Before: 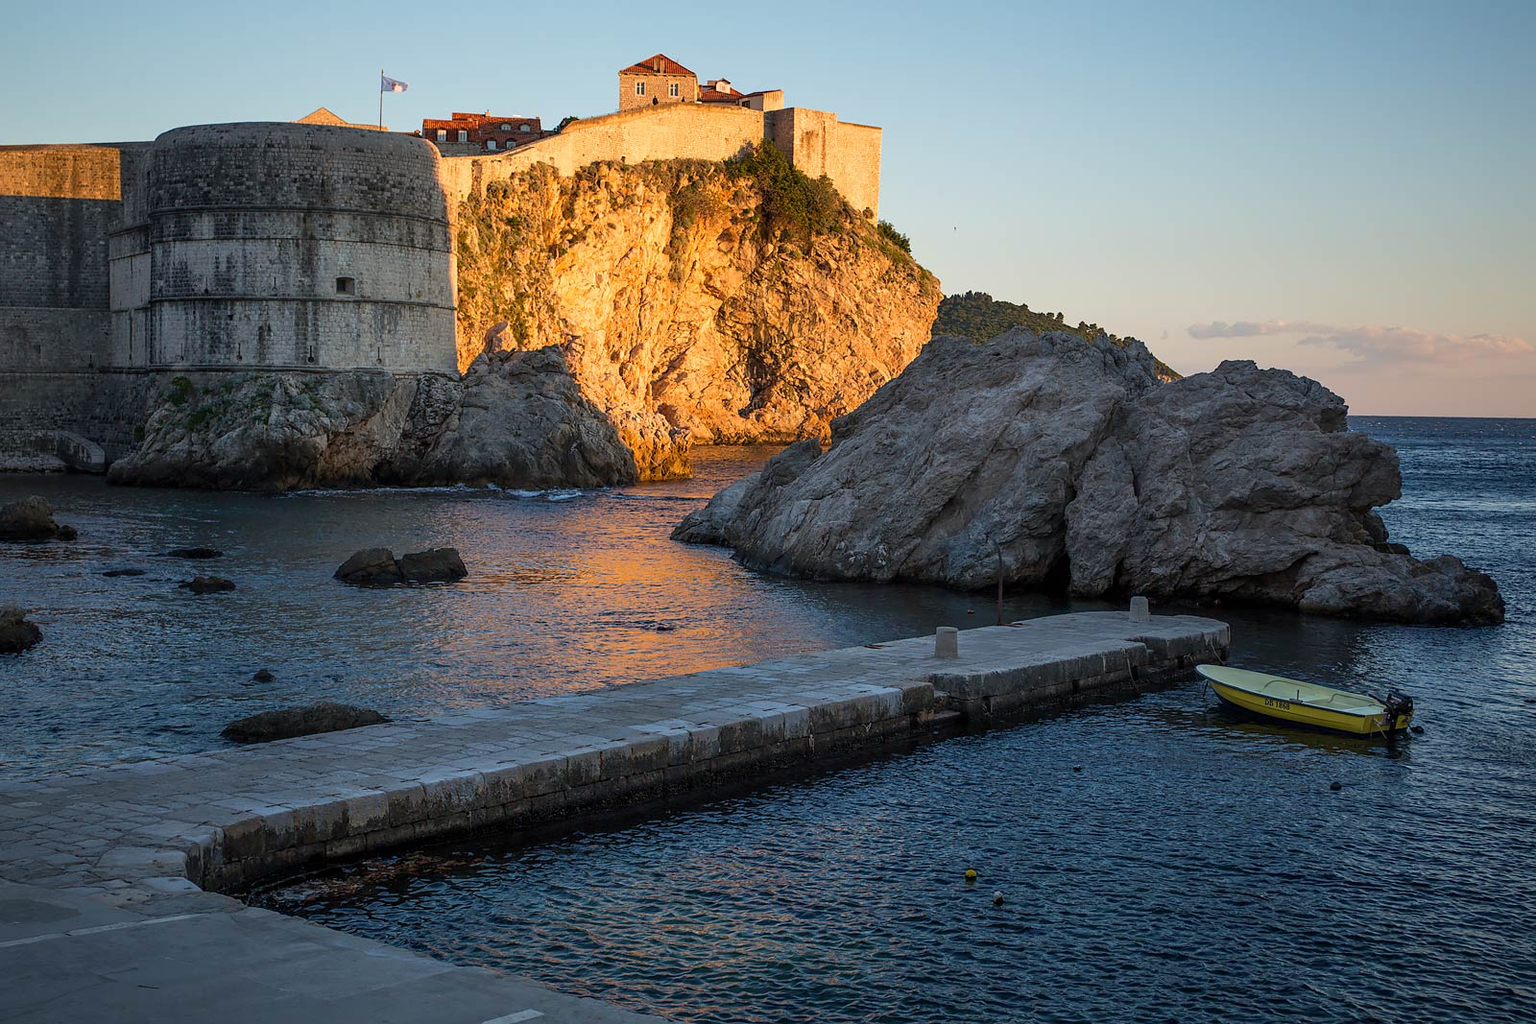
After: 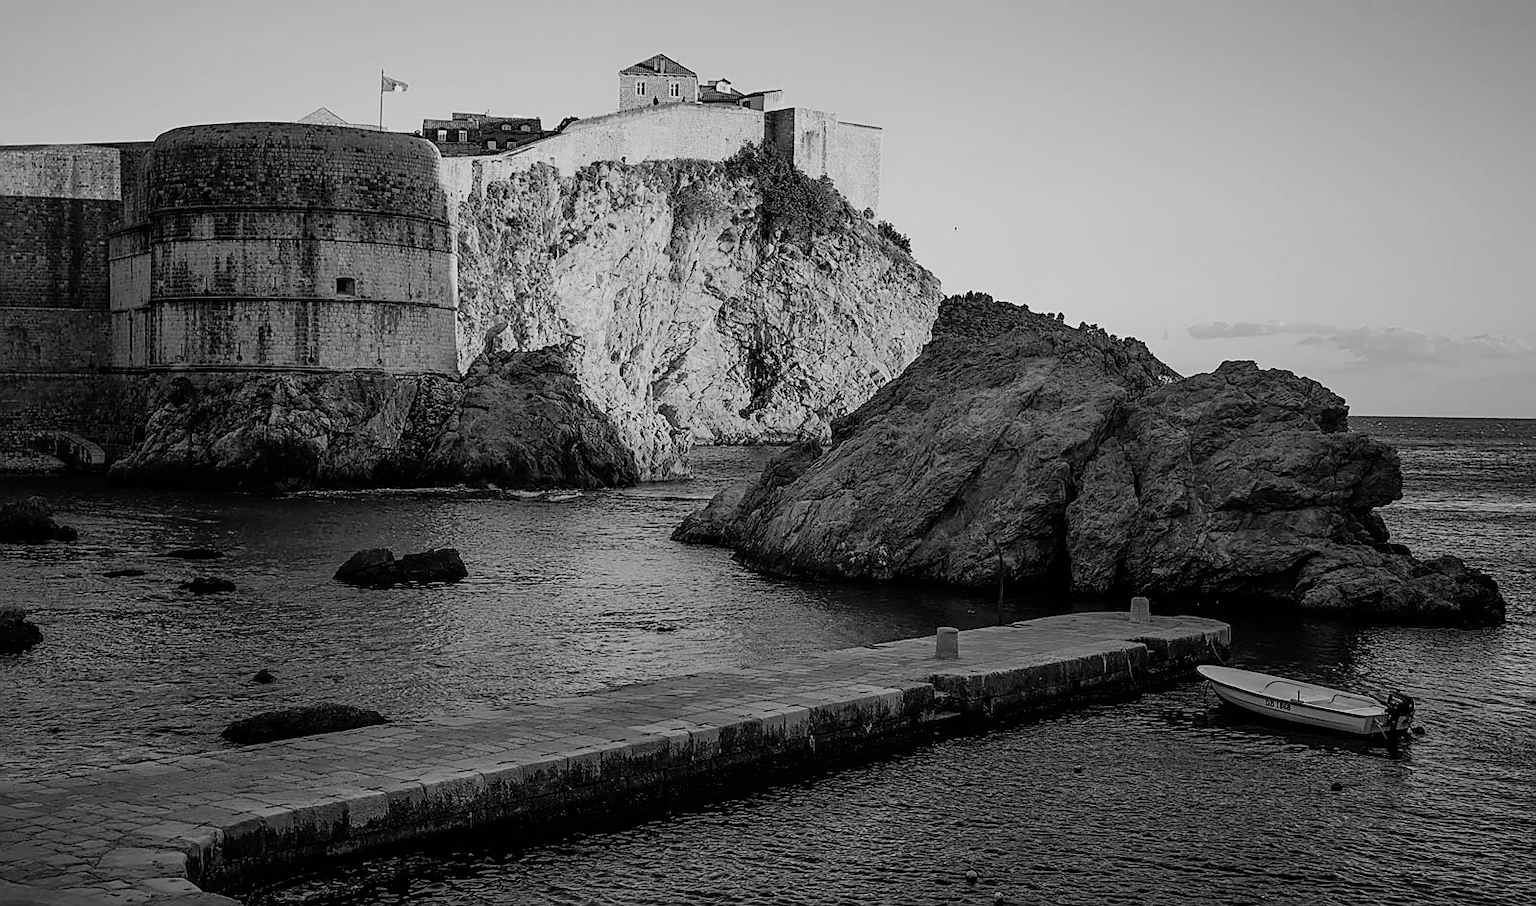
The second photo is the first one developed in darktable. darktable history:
exposure: compensate highlight preservation false
crop and rotate: top 0%, bottom 11.49%
sharpen: on, module defaults
filmic rgb: black relative exposure -7.75 EV, white relative exposure 4.4 EV, threshold 3 EV, hardness 3.76, latitude 50%, contrast 1.1, color science v5 (2021), contrast in shadows safe, contrast in highlights safe, enable highlight reconstruction true
white balance: emerald 1
monochrome: on, module defaults
color balance rgb: perceptual saturation grading › global saturation 25%, global vibrance 20%
